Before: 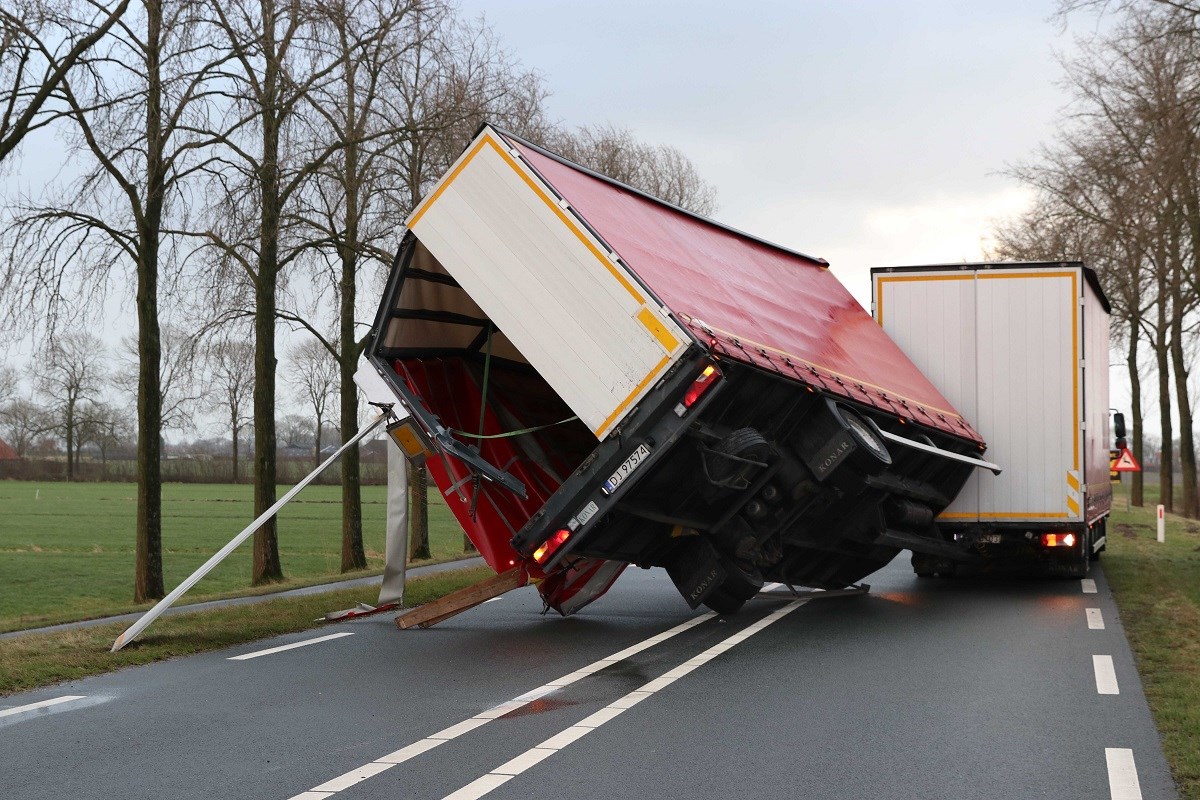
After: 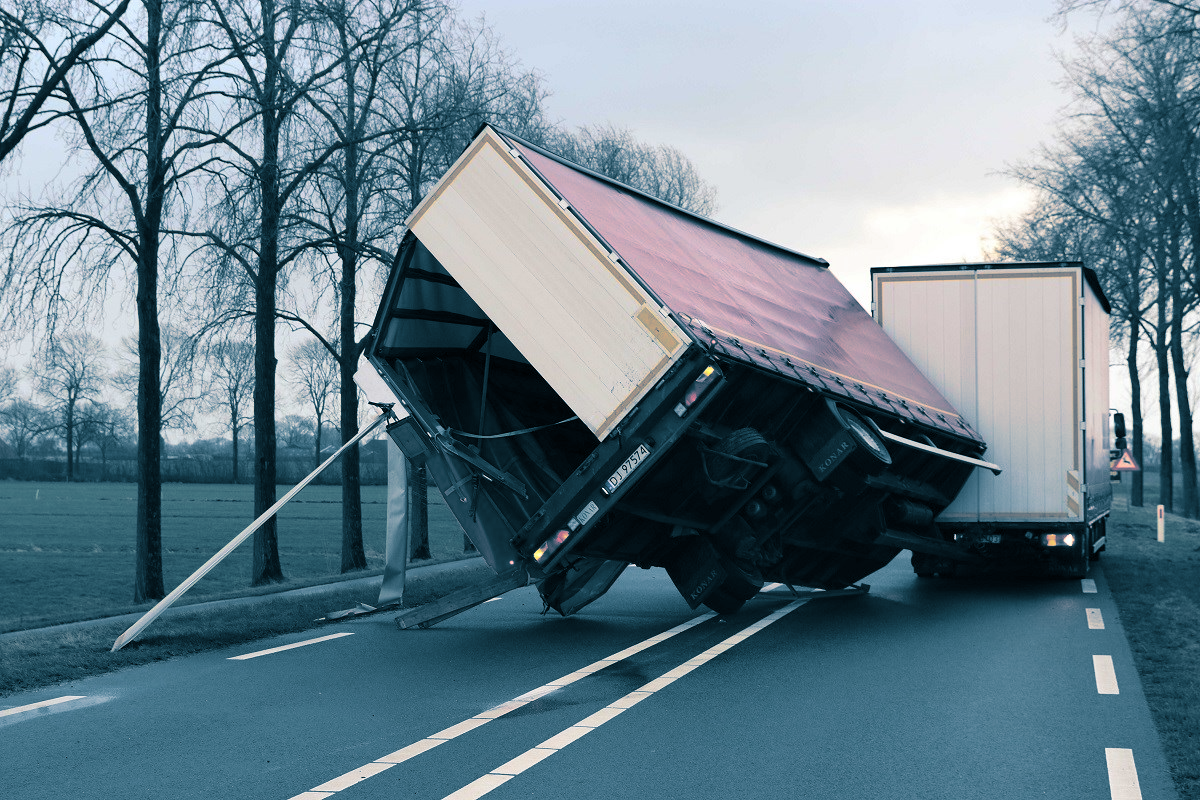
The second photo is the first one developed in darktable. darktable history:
tone equalizer: -8 EV 0.06 EV, smoothing diameter 25%, edges refinement/feathering 10, preserve details guided filter
split-toning: shadows › hue 212.4°, balance -70
